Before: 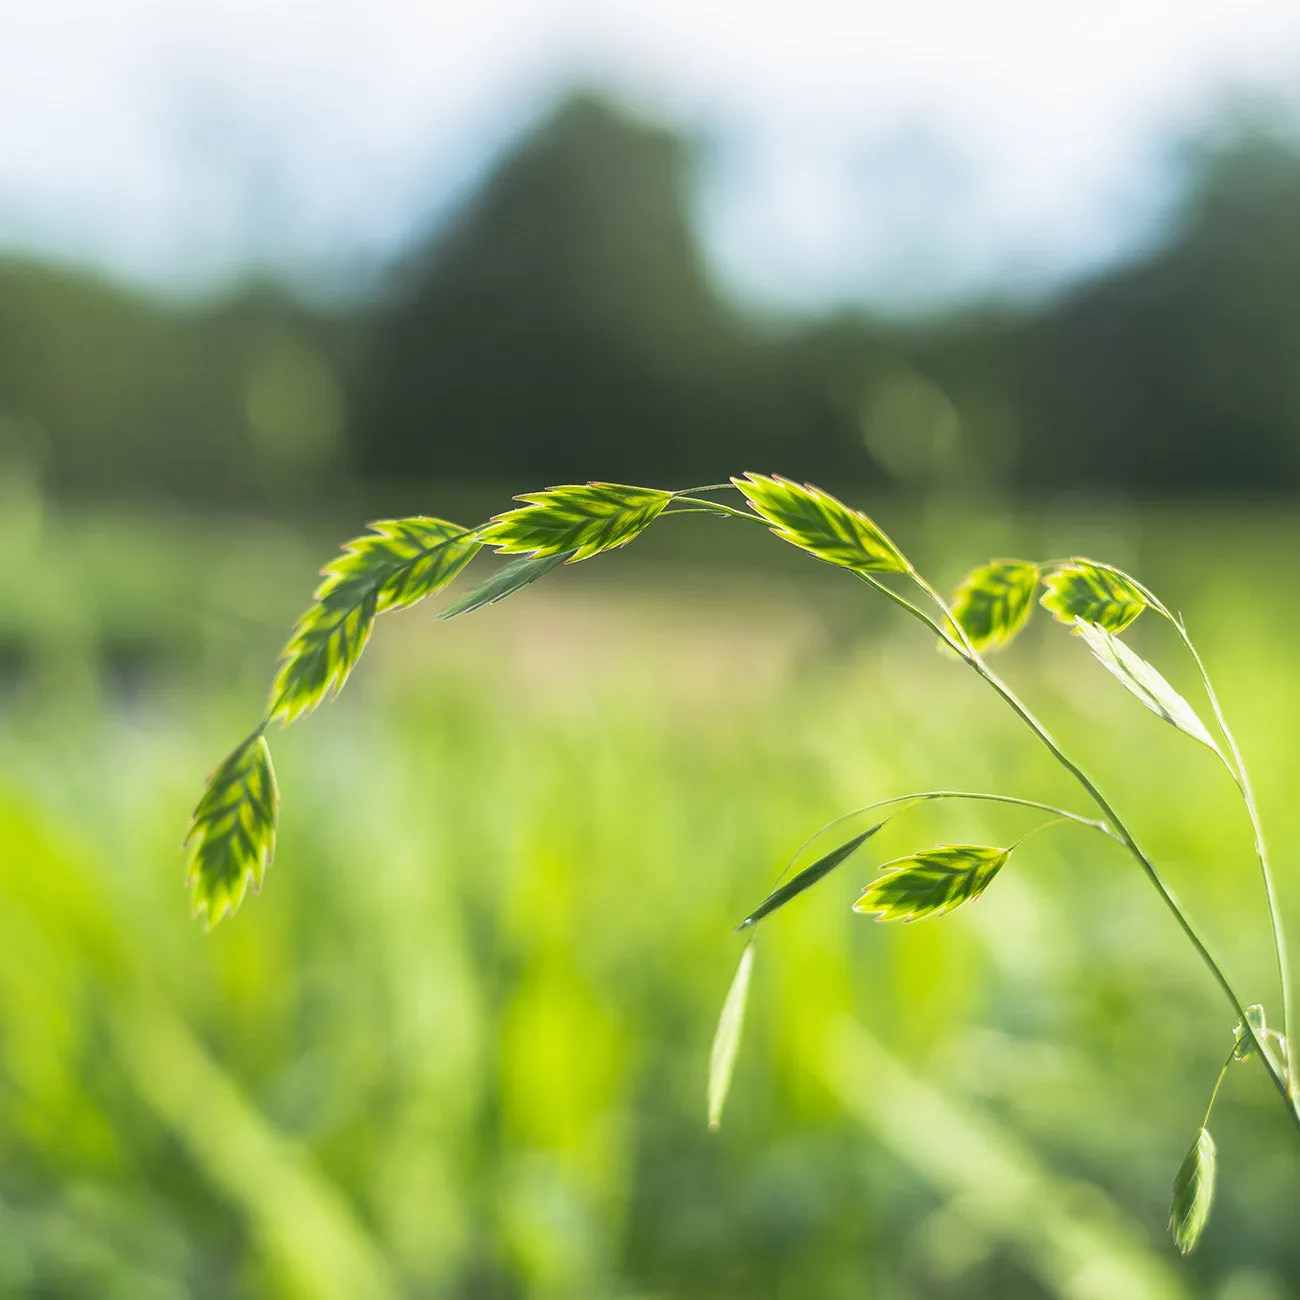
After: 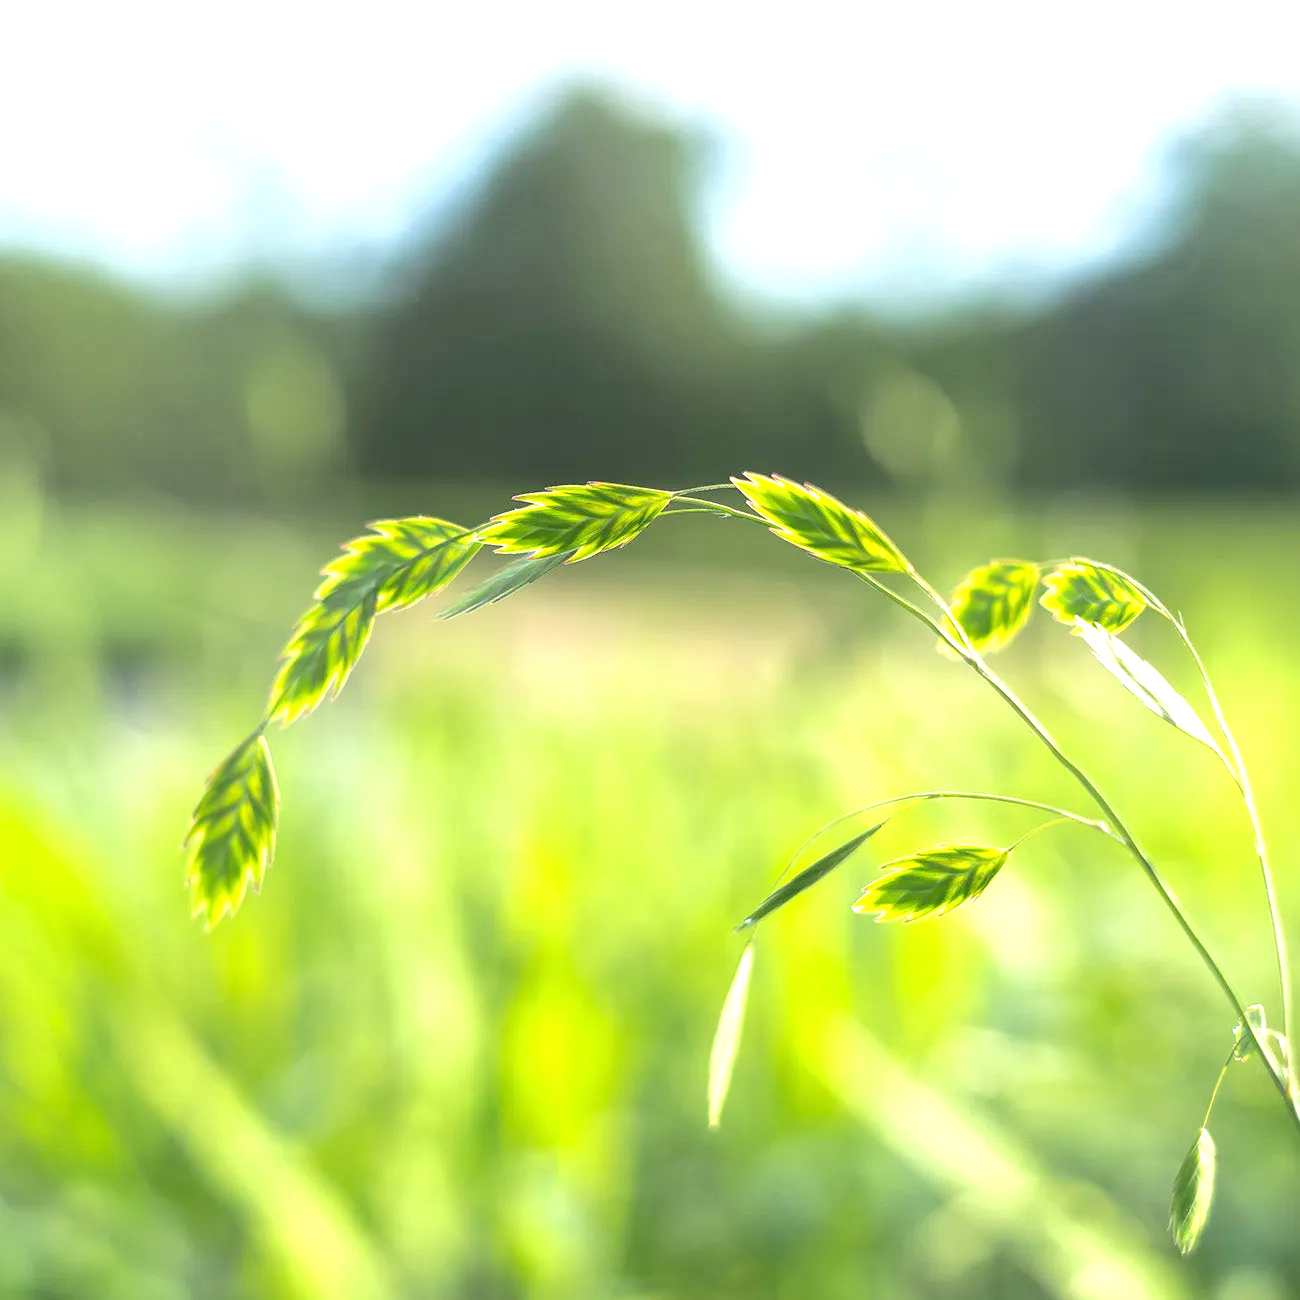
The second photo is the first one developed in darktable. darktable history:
exposure: black level correction 0, exposure 0.694 EV, compensate highlight preservation false
base curve: curves: ch0 [(0, 0) (0.262, 0.32) (0.722, 0.705) (1, 1)]
